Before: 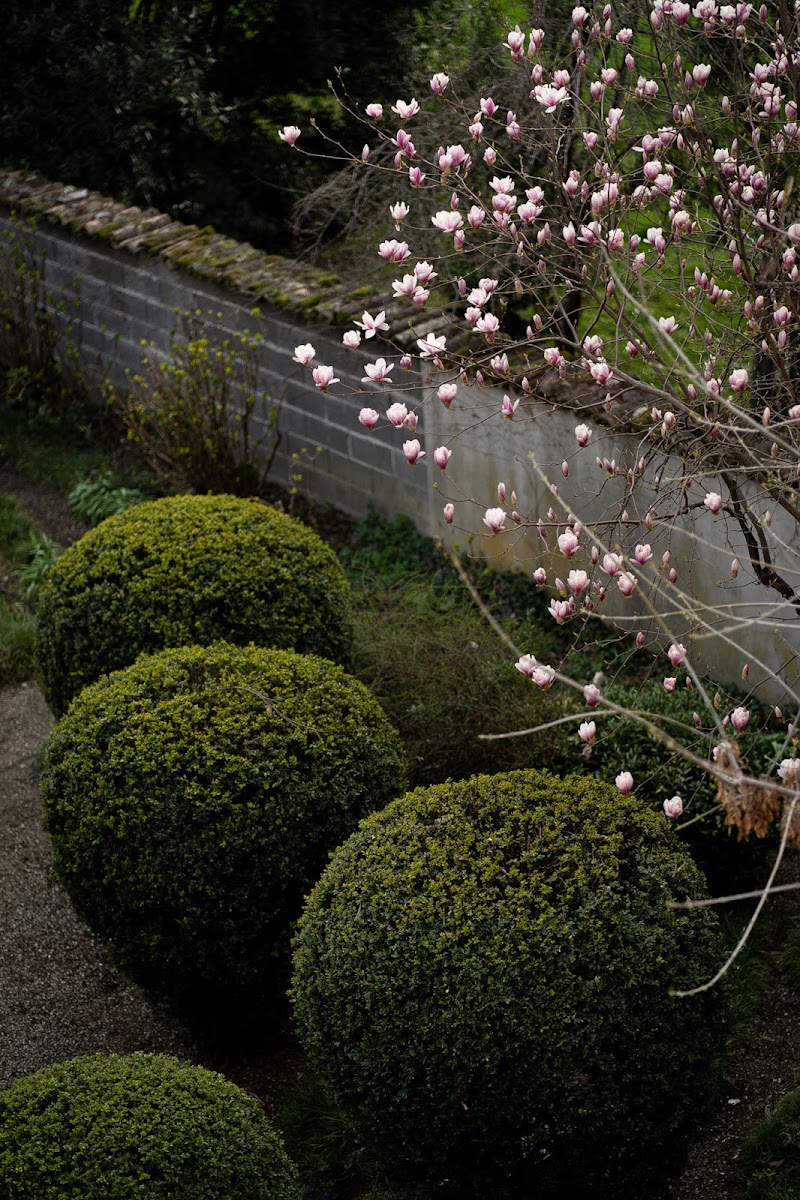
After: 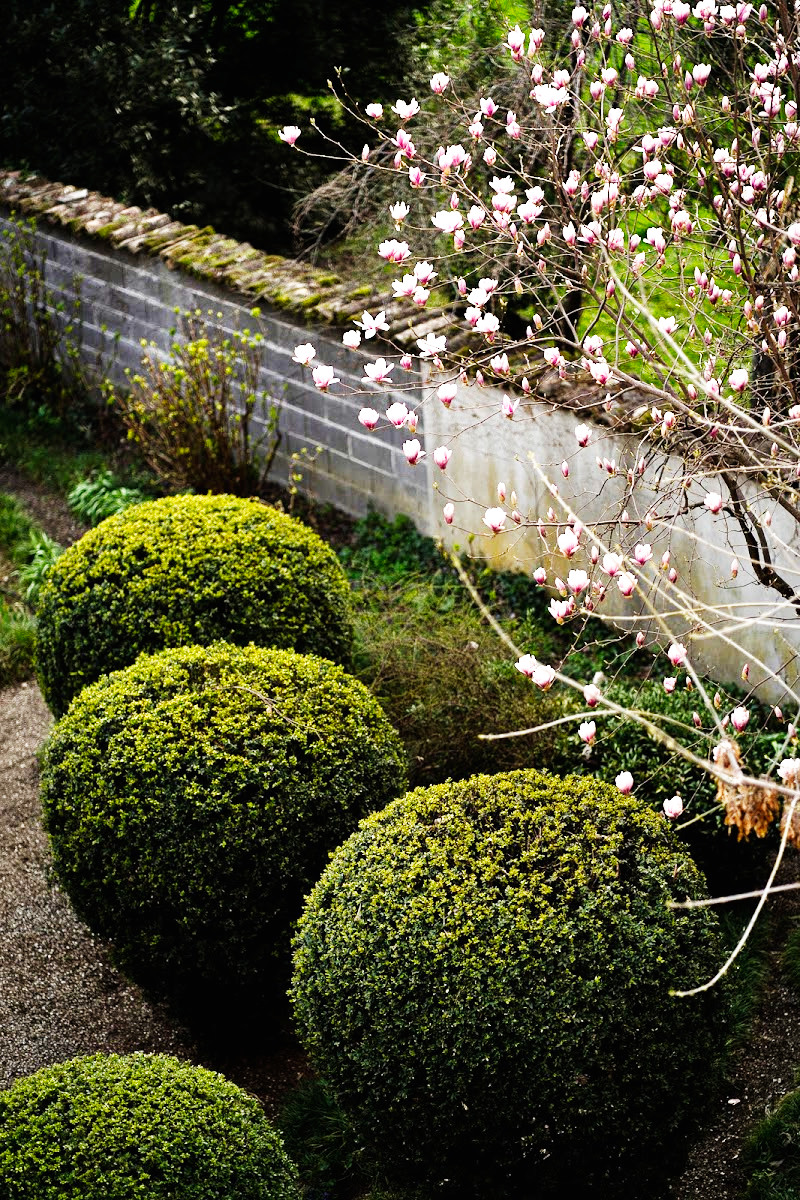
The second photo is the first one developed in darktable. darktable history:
base curve: curves: ch0 [(0, 0) (0.007, 0.004) (0.027, 0.03) (0.046, 0.07) (0.207, 0.54) (0.442, 0.872) (0.673, 0.972) (1, 1)], preserve colors none
exposure: black level correction 0, exposure 0.704 EV, compensate highlight preservation false
